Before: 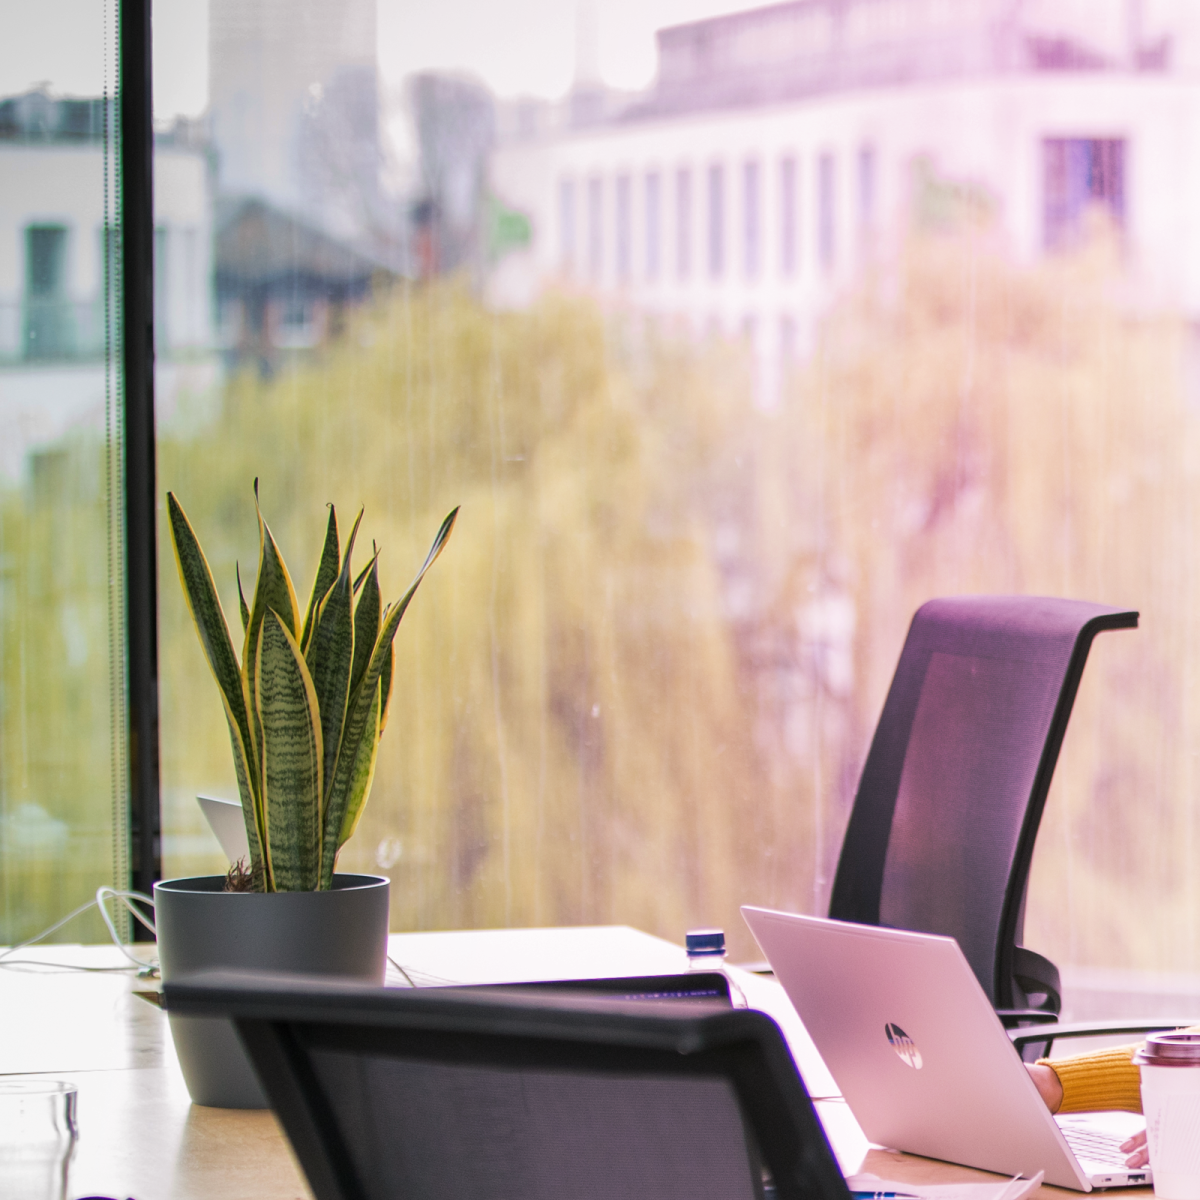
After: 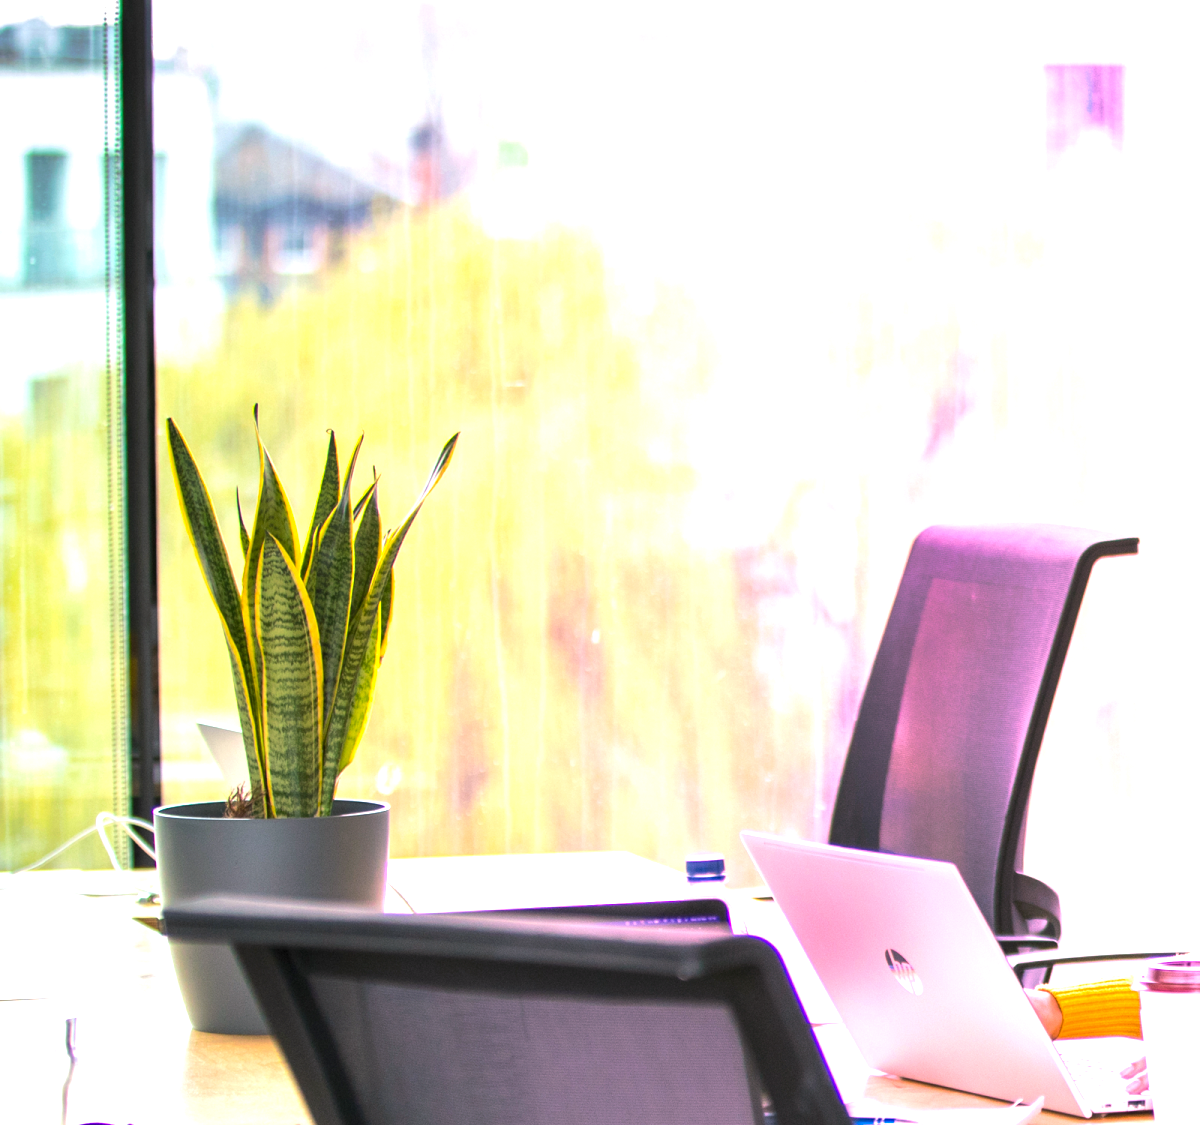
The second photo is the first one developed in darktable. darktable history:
crop and rotate: top 6.25%
exposure: black level correction 0, exposure 1.2 EV, compensate exposure bias true, compensate highlight preservation false
color balance rgb: perceptual saturation grading › global saturation 20%, global vibrance 20%
